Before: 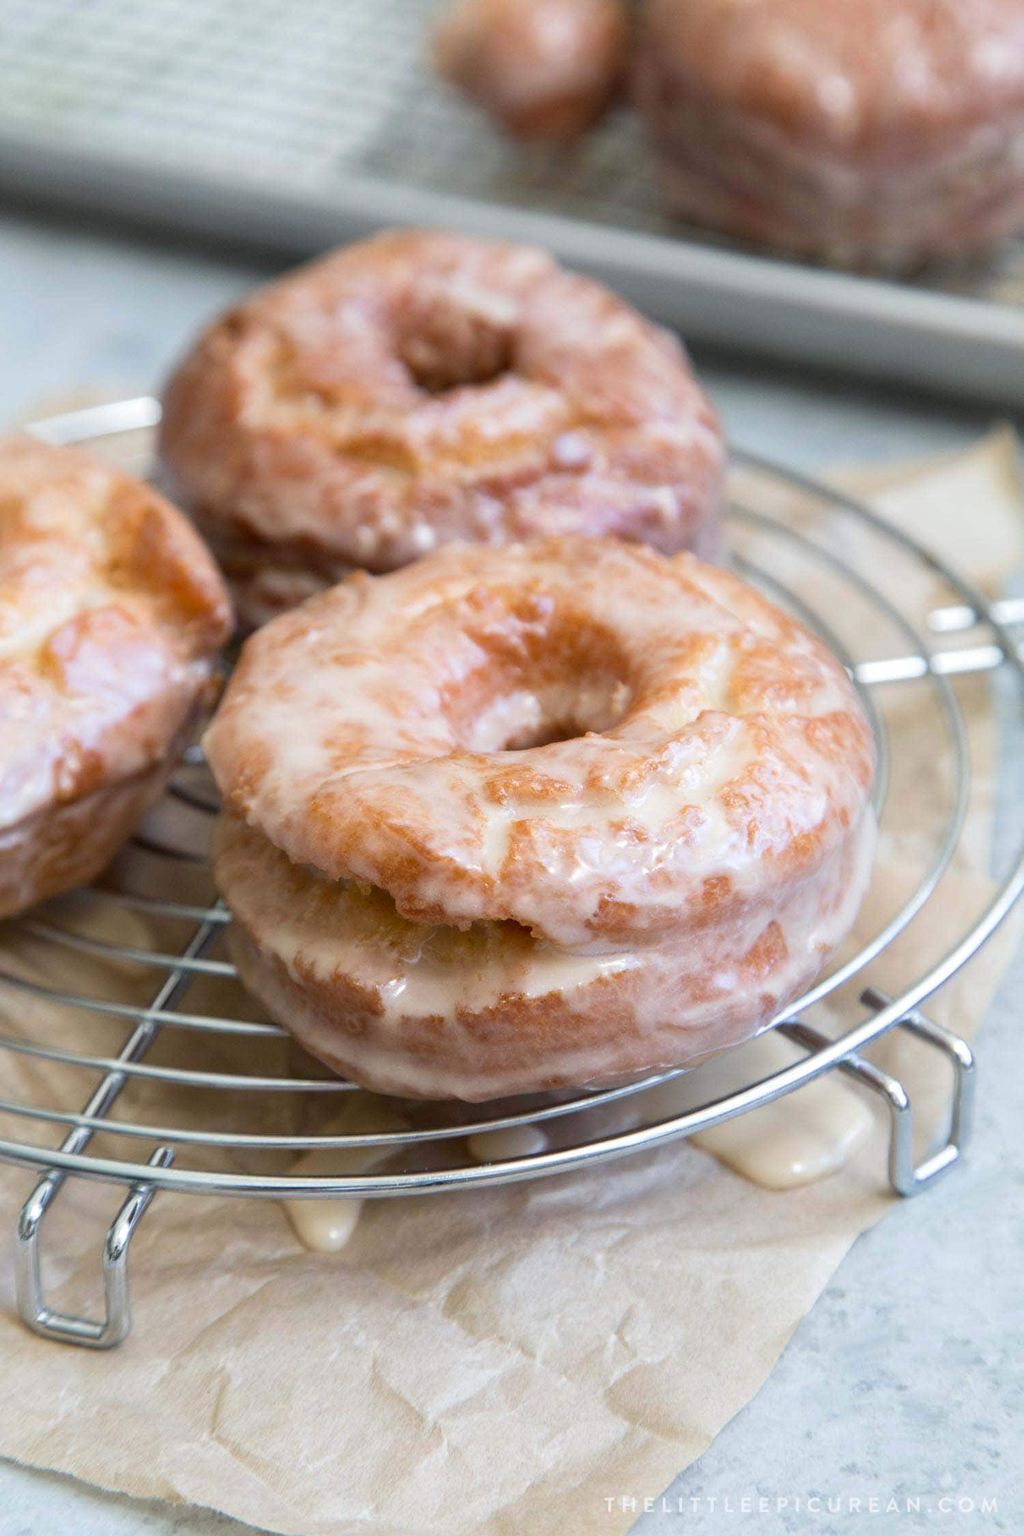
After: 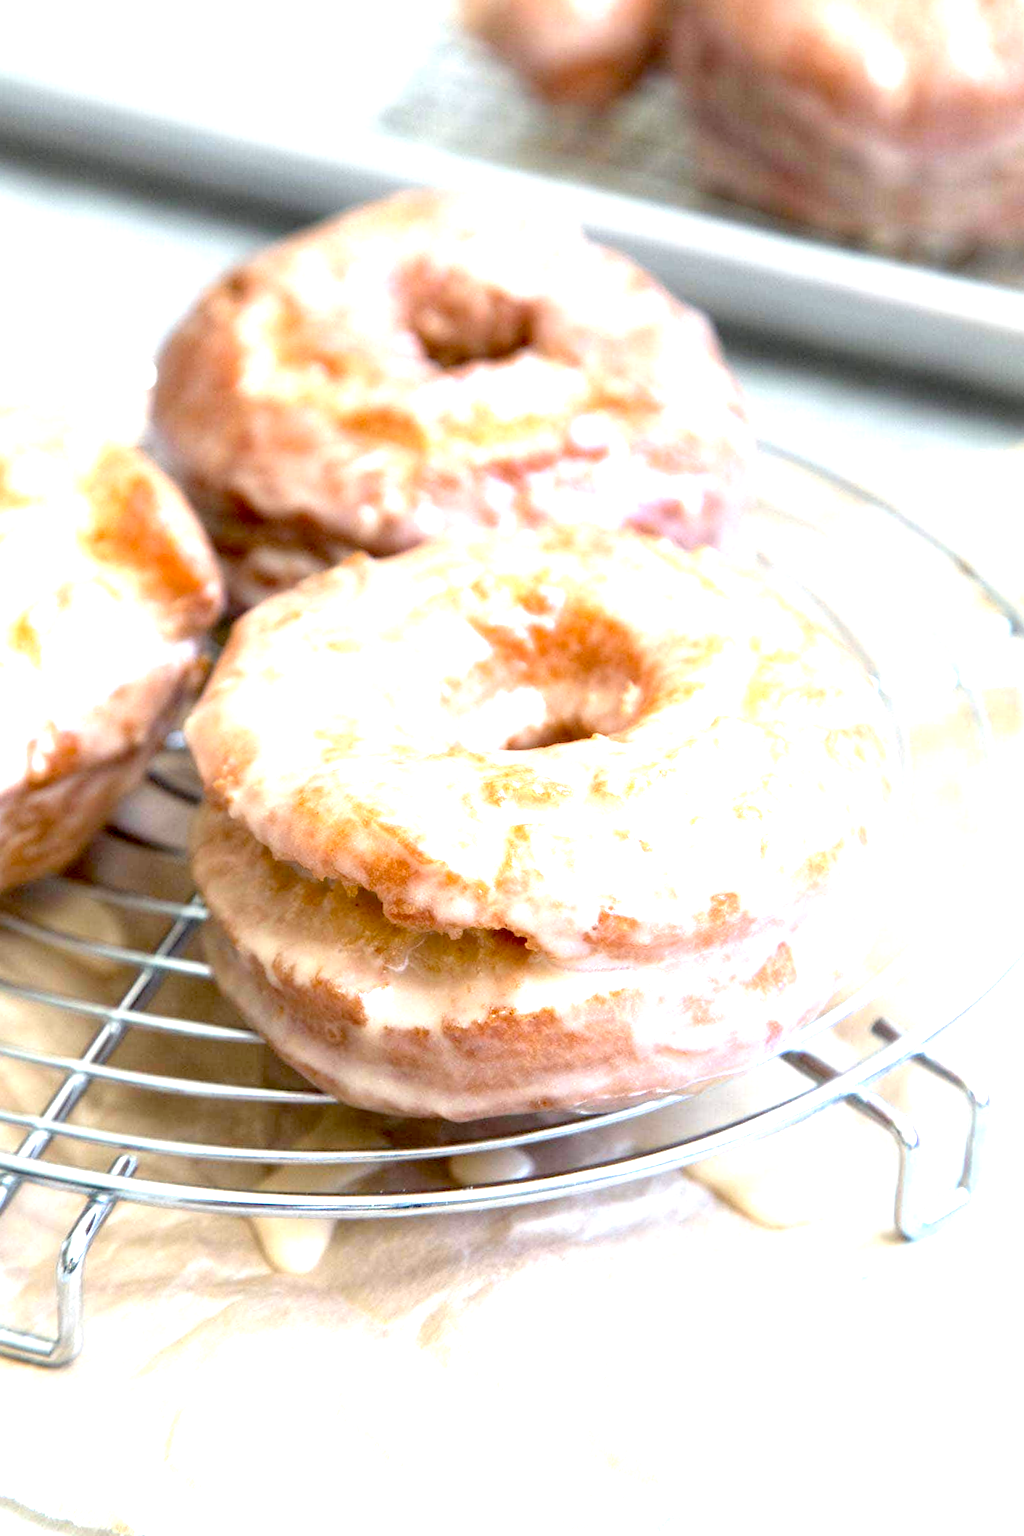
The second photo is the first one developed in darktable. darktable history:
exposure: black level correction 0.009, exposure 1.432 EV, compensate highlight preservation false
crop and rotate: angle -2.38°
